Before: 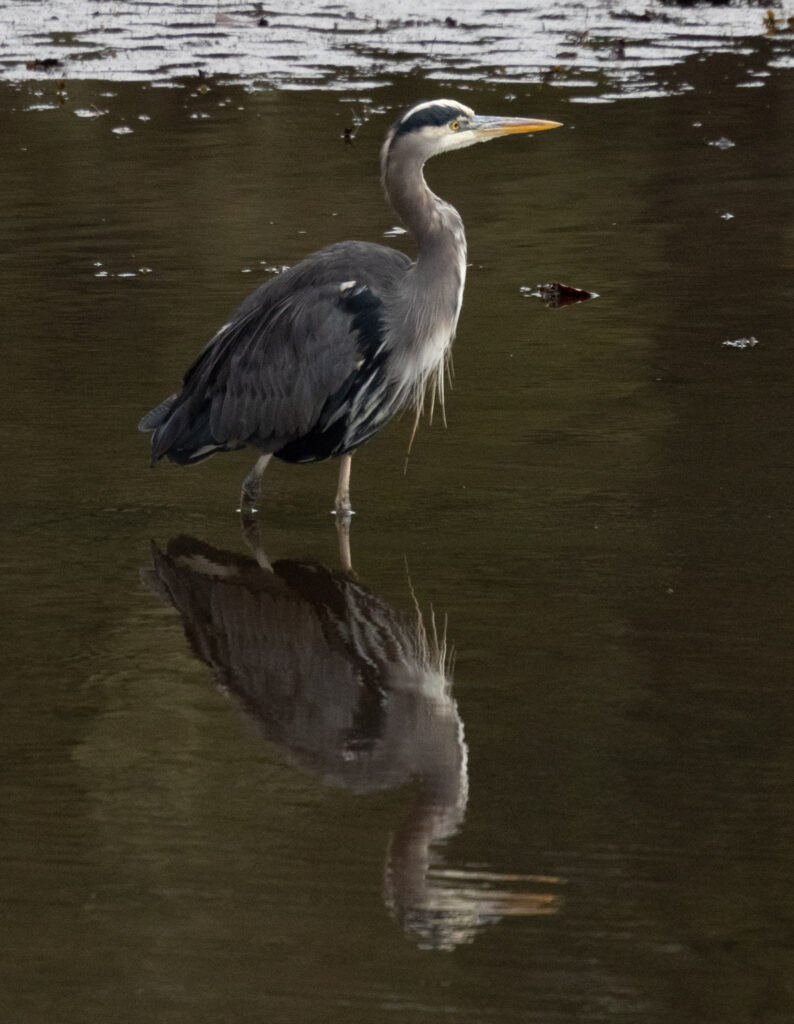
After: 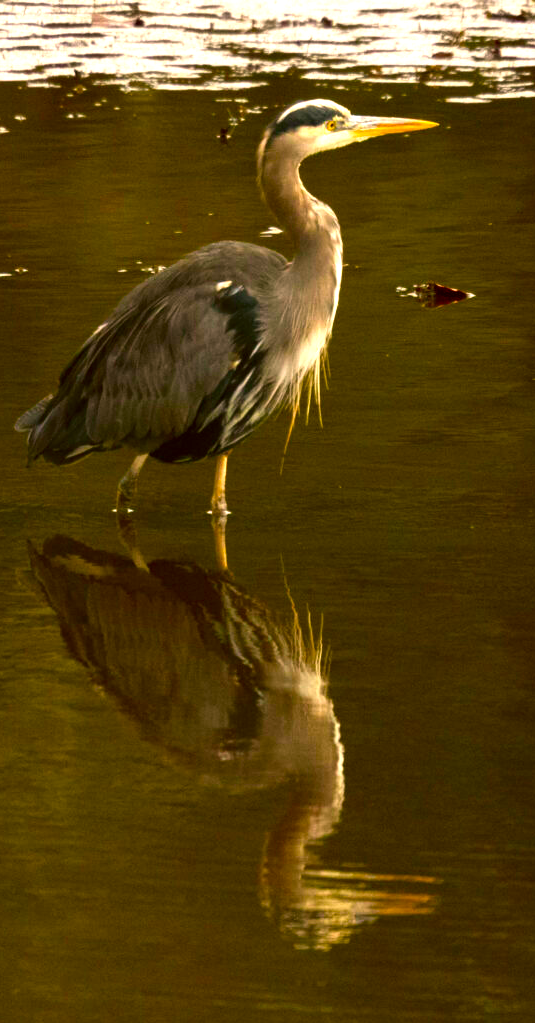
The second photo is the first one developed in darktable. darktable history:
contrast brightness saturation: brightness -0.097
color correction: highlights a* 8.51, highlights b* 15.31, shadows a* -0.48, shadows b* 27.01
color balance rgb: shadows lift › chroma 0.848%, shadows lift › hue 113.95°, highlights gain › chroma 2.284%, highlights gain › hue 74.91°, linear chroma grading › global chroma 9.784%, perceptual saturation grading › global saturation 99.327%, global vibrance 10.837%
crop and rotate: left 15.789%, right 16.776%
exposure: black level correction 0, exposure 1.105 EV, compensate highlight preservation false
